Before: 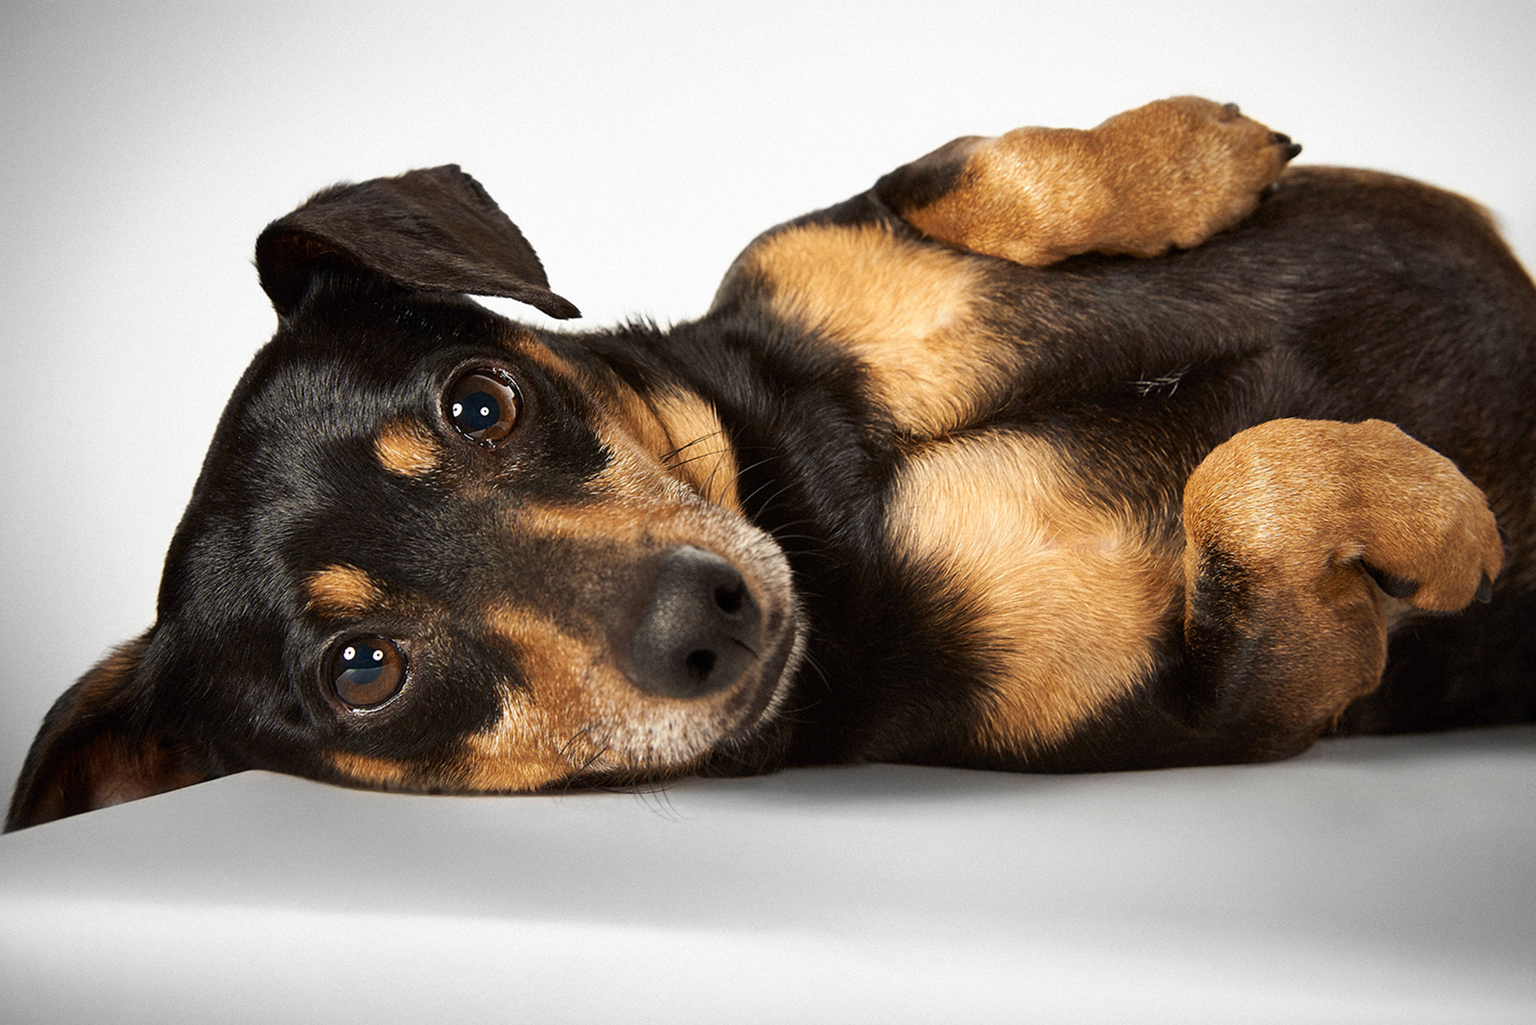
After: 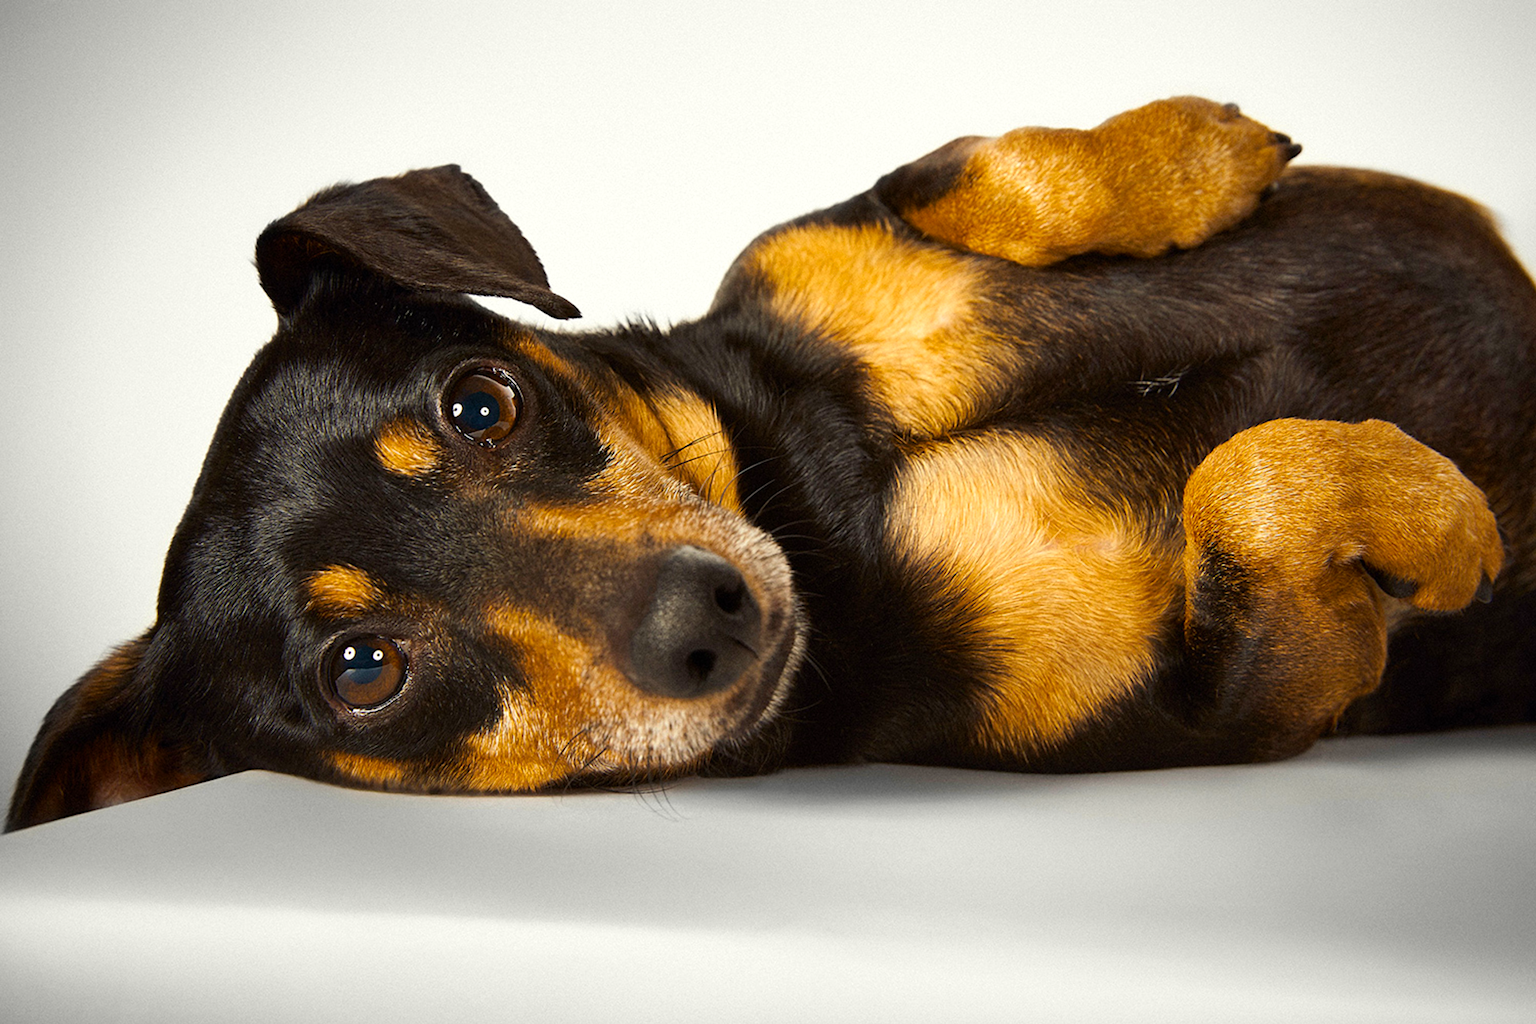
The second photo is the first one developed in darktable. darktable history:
color balance rgb: highlights gain › luminance 6.348%, highlights gain › chroma 1.267%, highlights gain › hue 93.22°, perceptual saturation grading › global saturation 29.381%, global vibrance 20%
exposure: exposure -0.04 EV, compensate highlight preservation false
